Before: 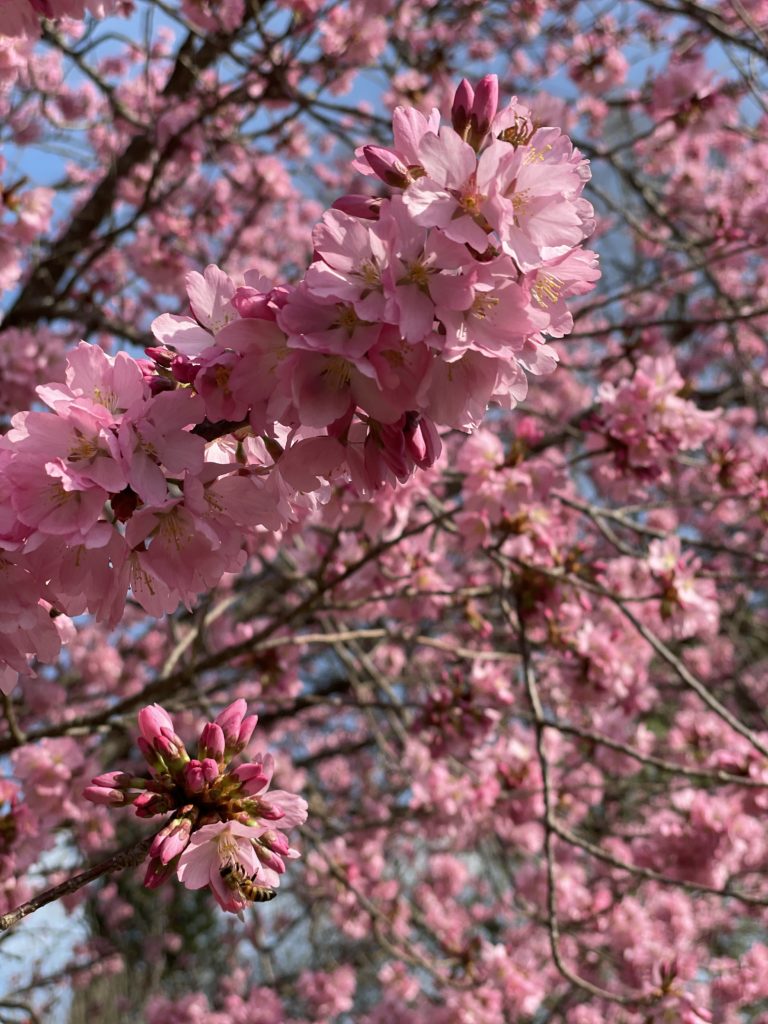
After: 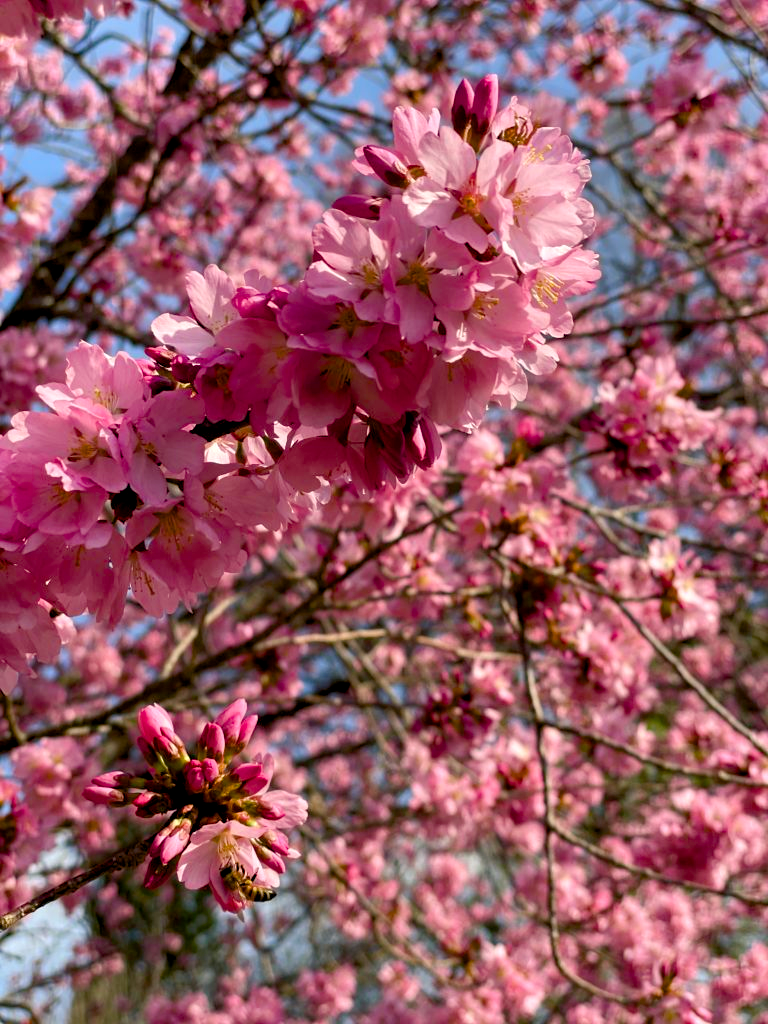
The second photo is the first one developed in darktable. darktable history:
color balance rgb: shadows lift › chroma 1%, shadows lift › hue 240.84°, highlights gain › chroma 2%, highlights gain › hue 73.2°, global offset › luminance -0.5%, perceptual saturation grading › global saturation 20%, perceptual saturation grading › highlights -25%, perceptual saturation grading › shadows 50%, global vibrance 25.26%
levels: mode automatic, black 0.023%, white 99.97%, levels [0.062, 0.494, 0.925]
